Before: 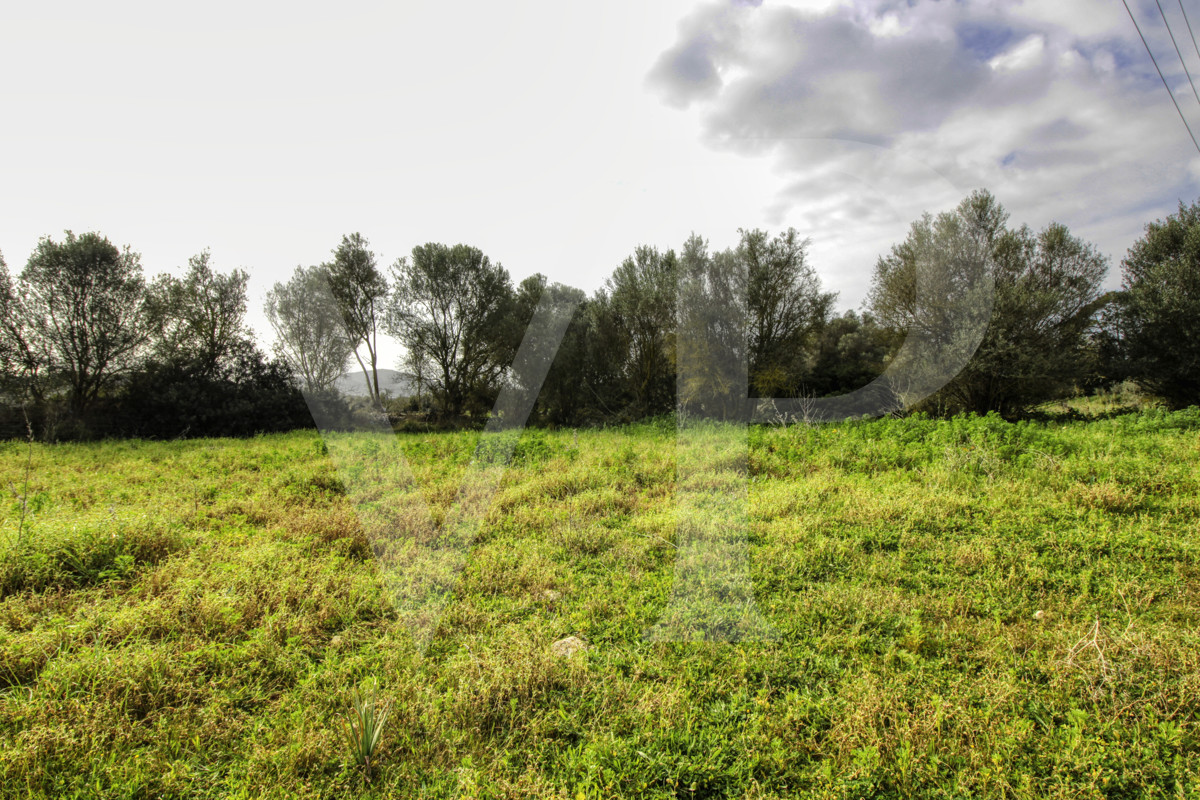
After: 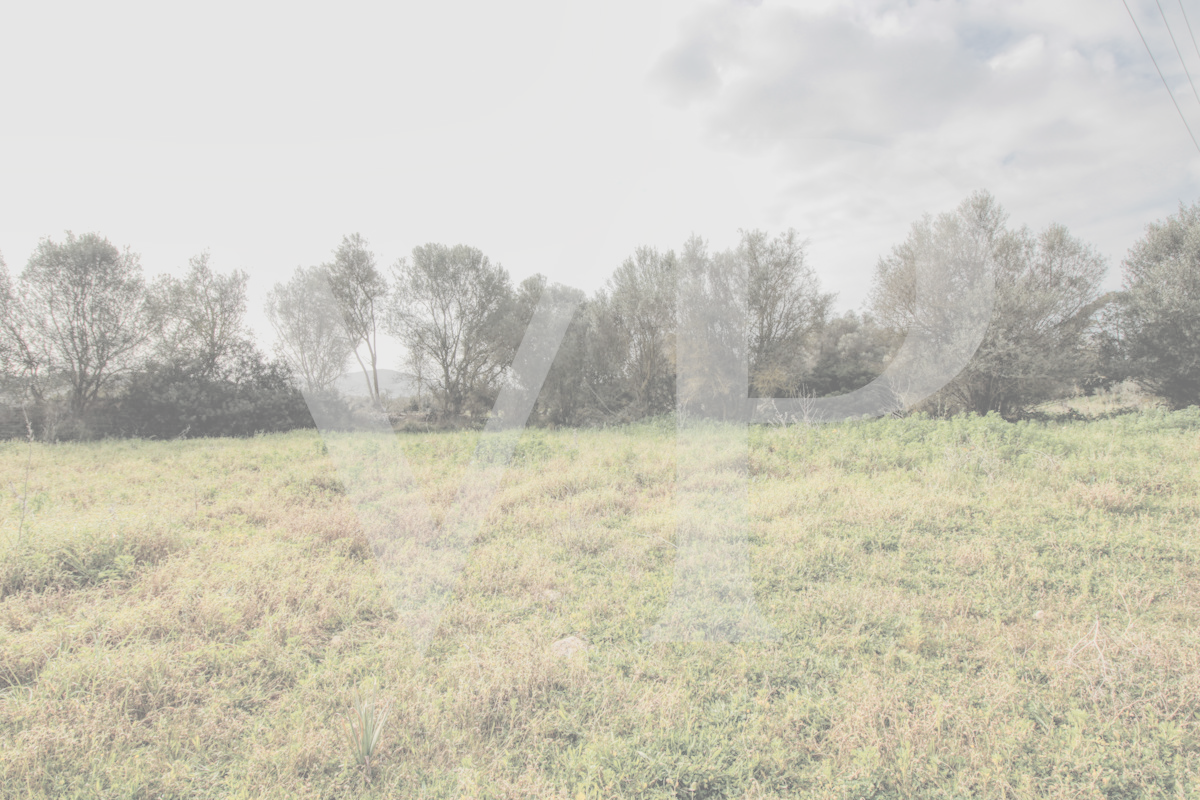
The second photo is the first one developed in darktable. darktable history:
contrast brightness saturation: contrast -0.327, brightness 0.737, saturation -0.779
